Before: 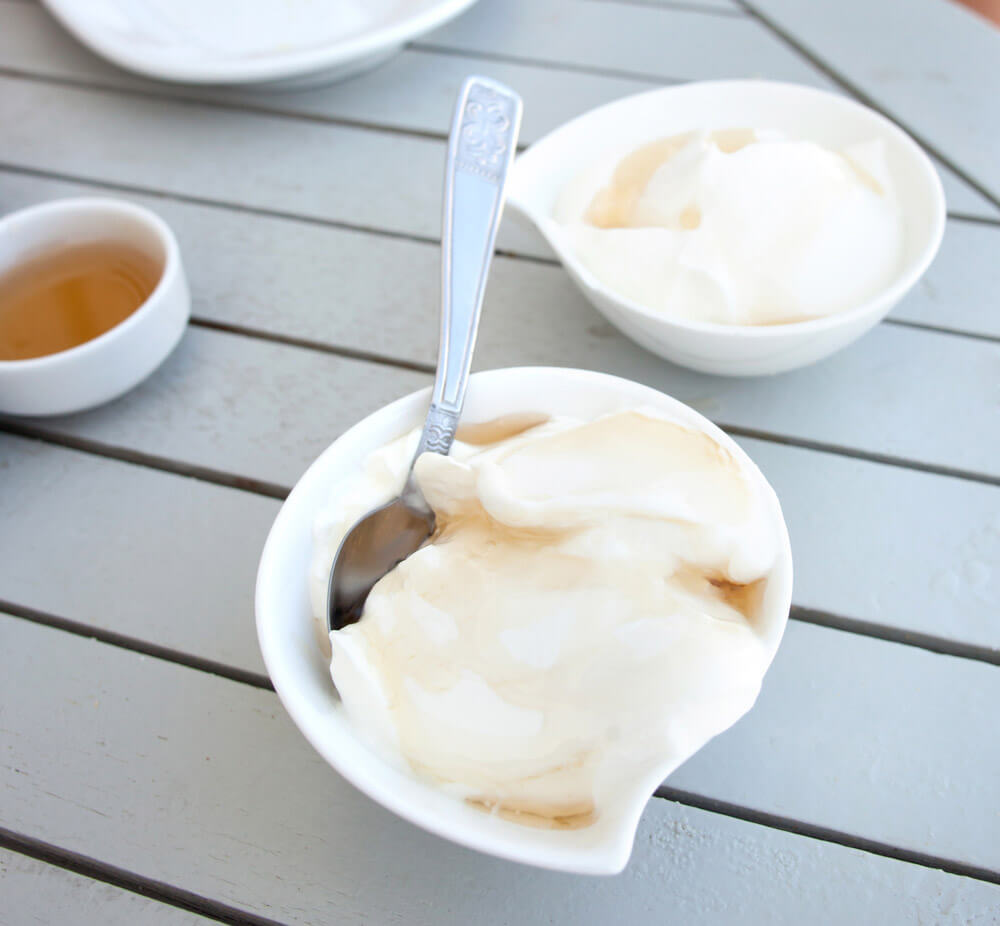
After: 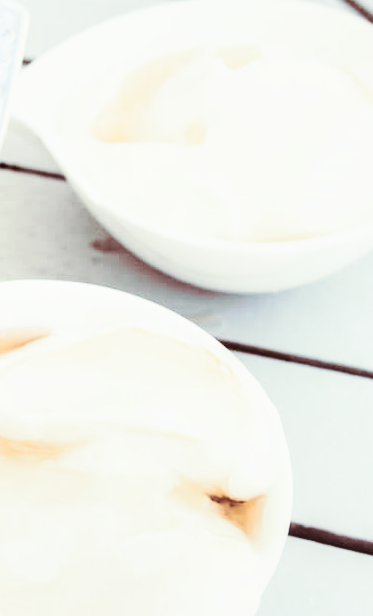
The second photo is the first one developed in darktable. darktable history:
contrast brightness saturation: contrast 0.5, saturation -0.1
split-toning: on, module defaults
crop and rotate: left 49.936%, top 10.094%, right 13.136%, bottom 24.256%
local contrast: on, module defaults
tone equalizer: on, module defaults
rotate and perspective: rotation 0.8°, automatic cropping off
filmic rgb: black relative exposure -5 EV, hardness 2.88, contrast 1.3, highlights saturation mix -30%
